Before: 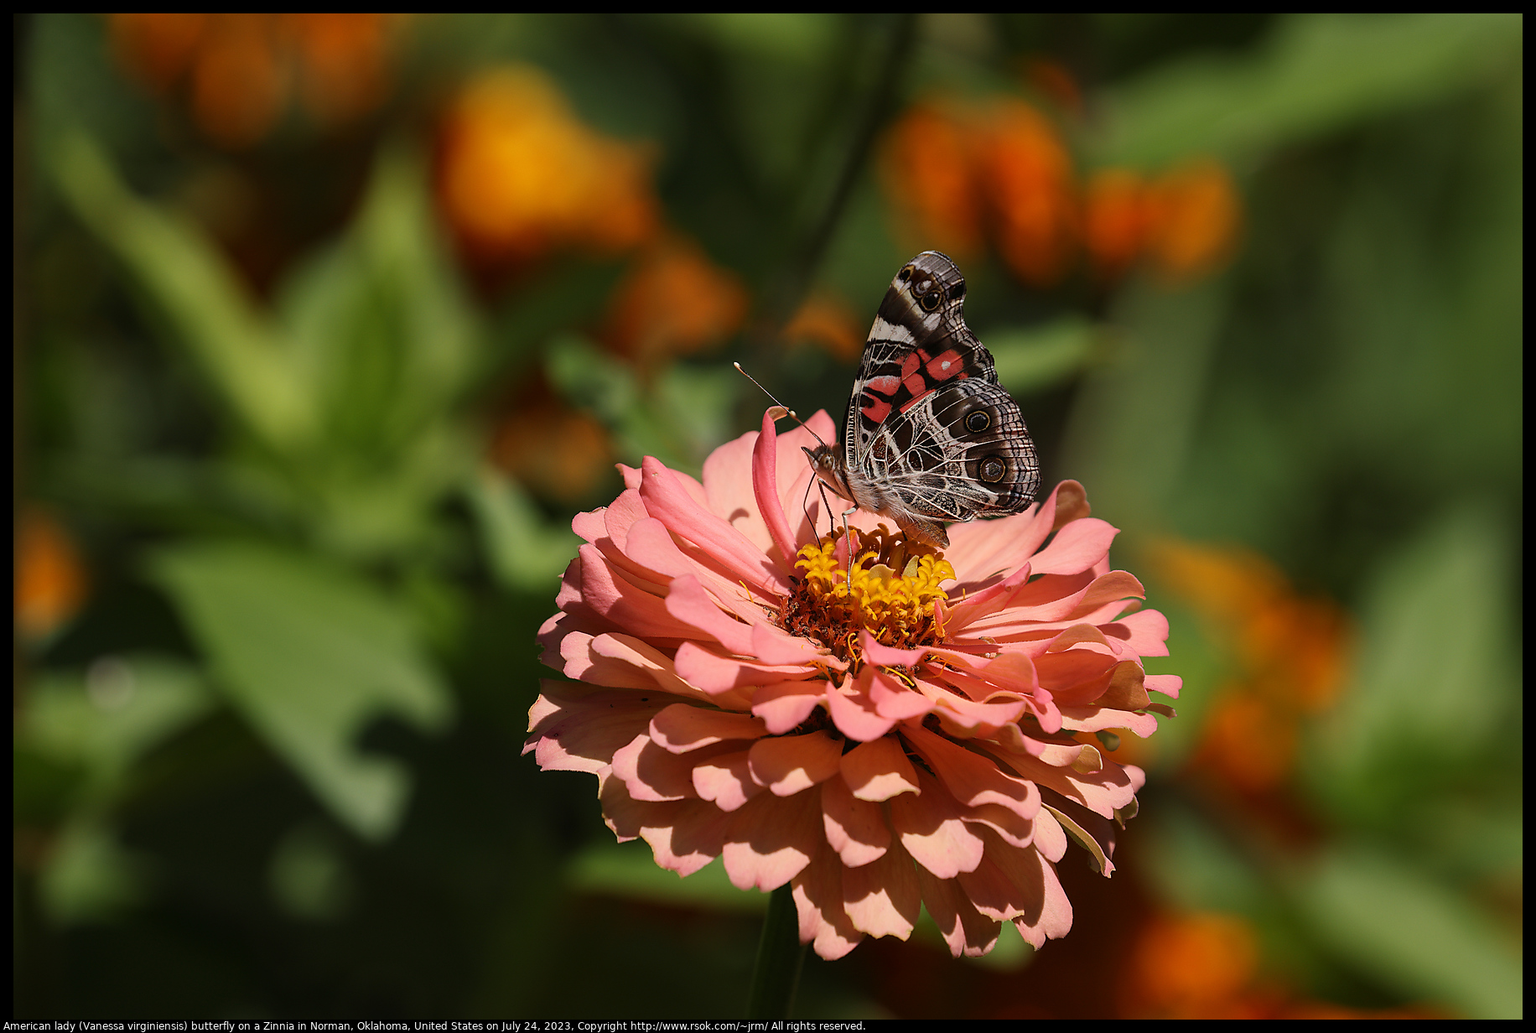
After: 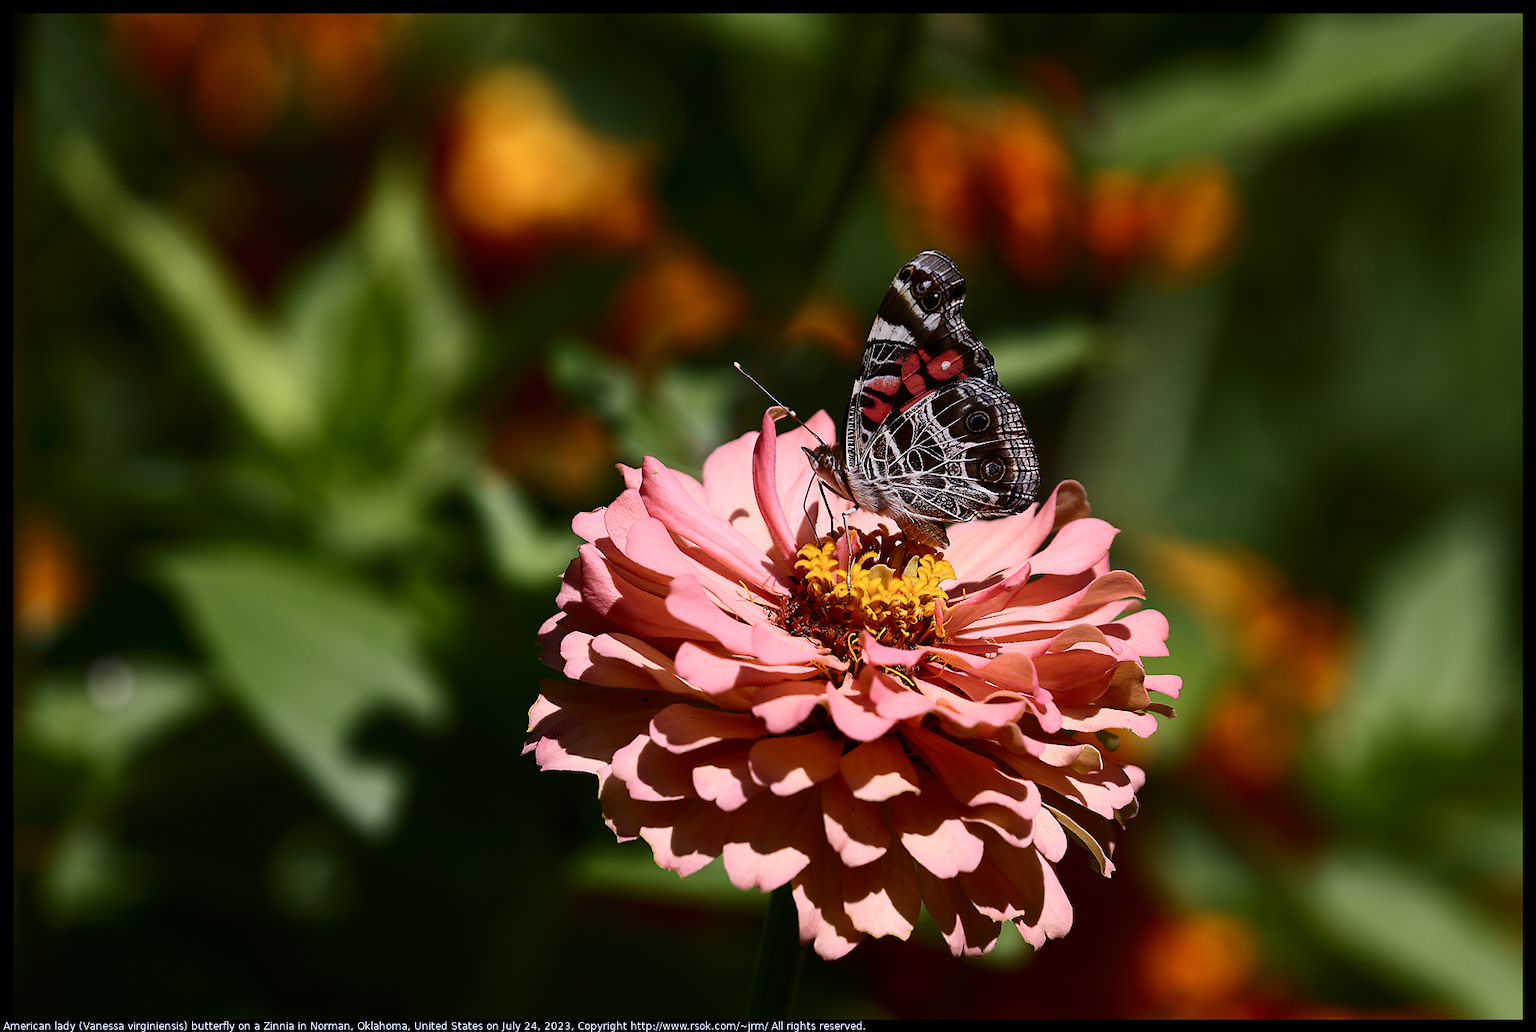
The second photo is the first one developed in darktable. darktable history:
contrast brightness saturation: contrast 0.28
white balance: red 0.967, blue 1.119, emerald 0.756
